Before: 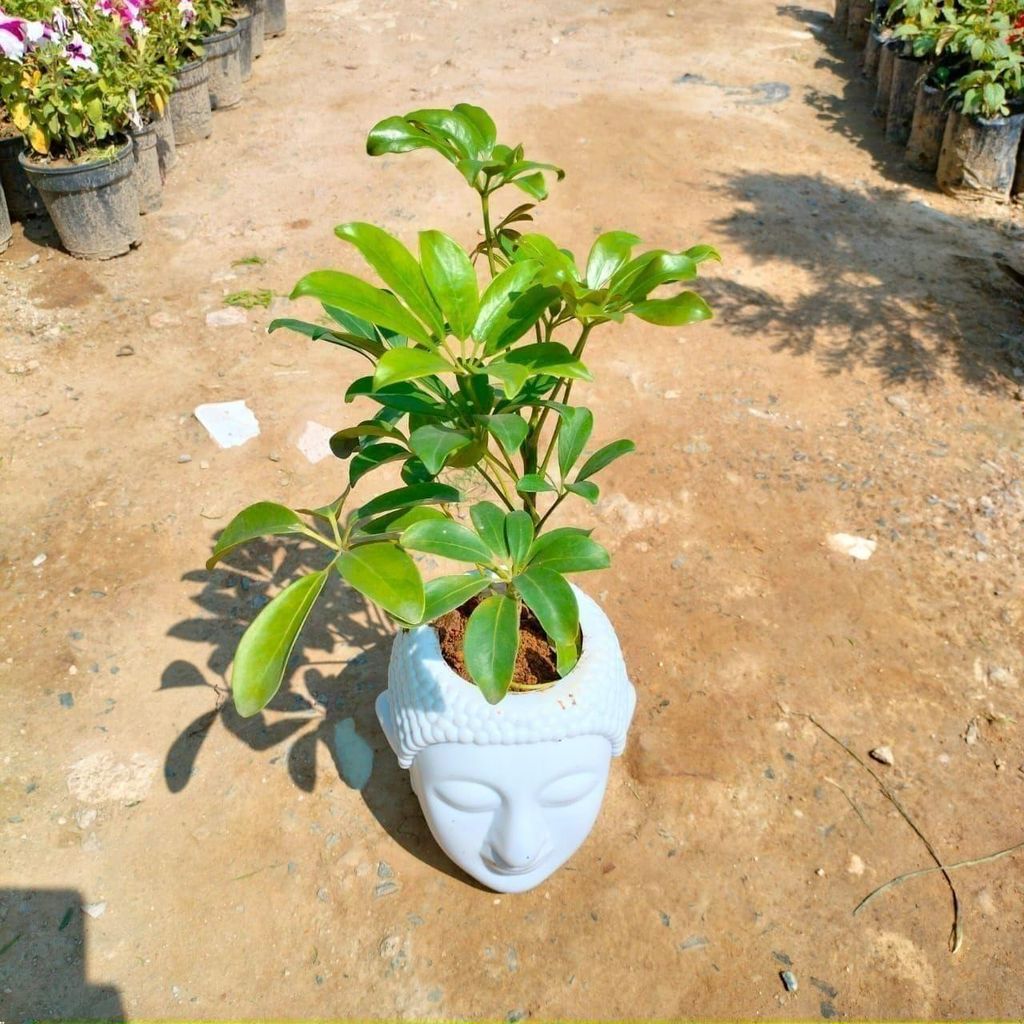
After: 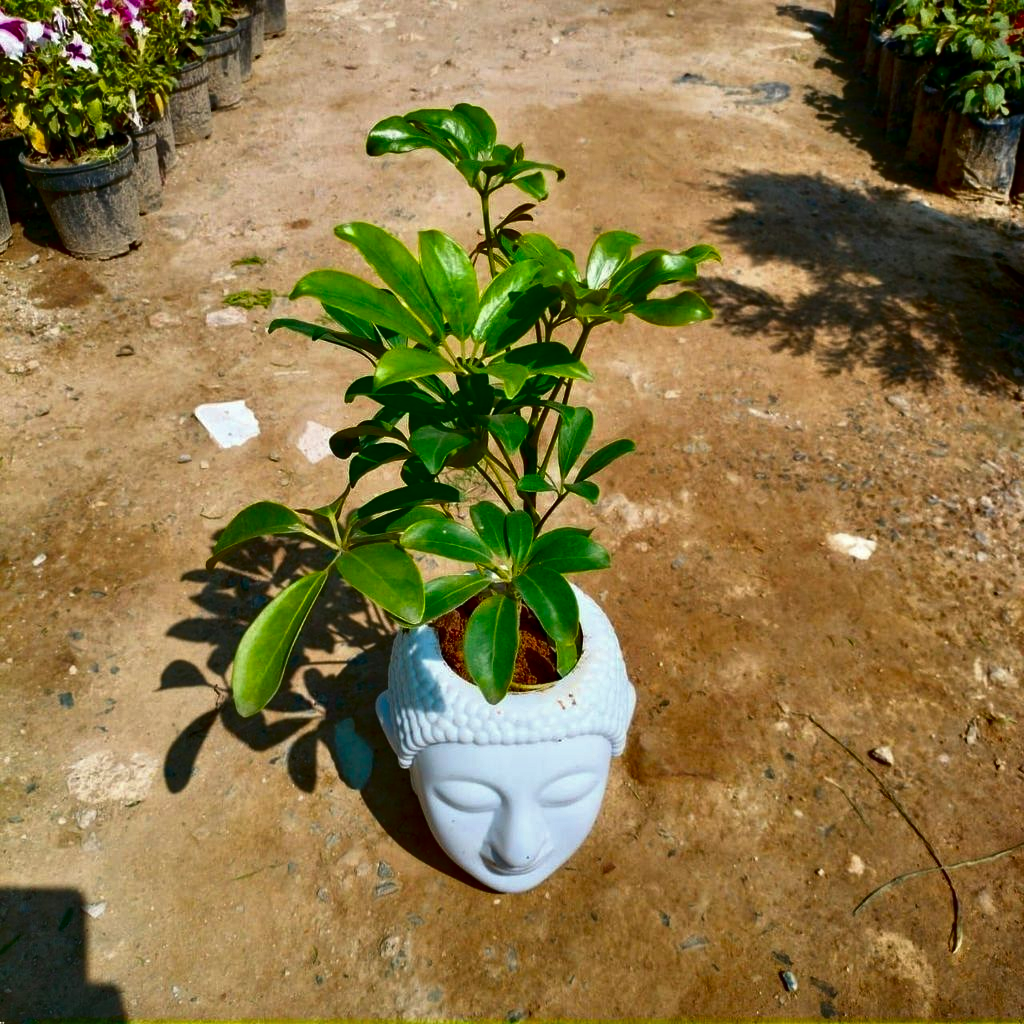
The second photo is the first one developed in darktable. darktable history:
contrast brightness saturation: contrast 0.093, brightness -0.598, saturation 0.166
